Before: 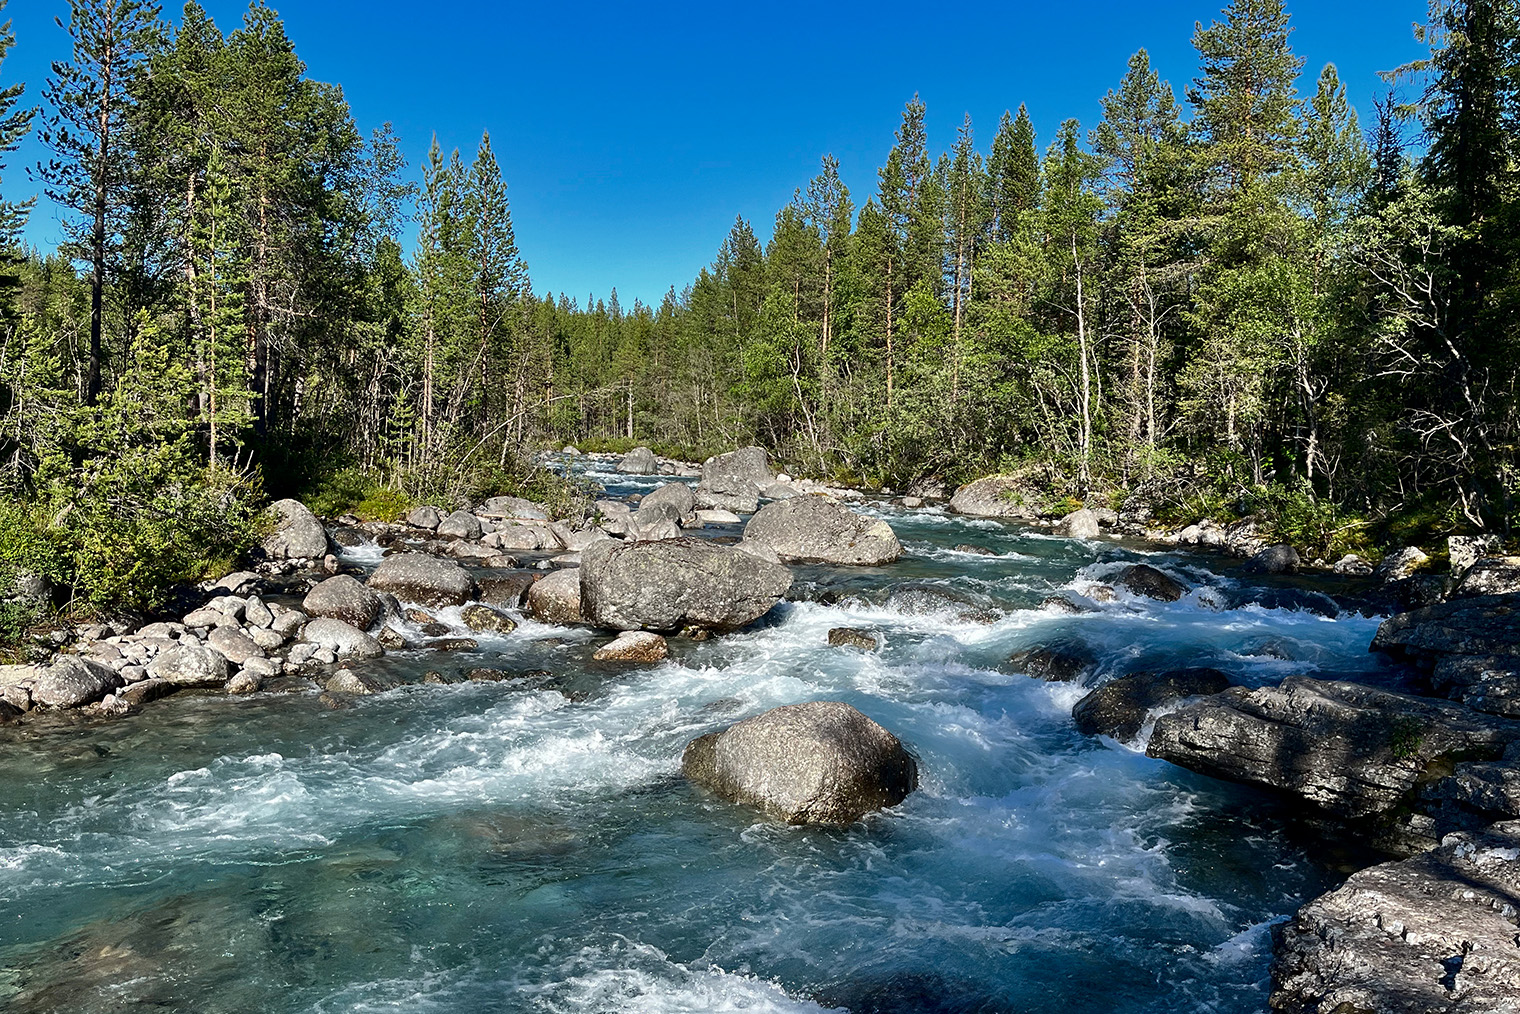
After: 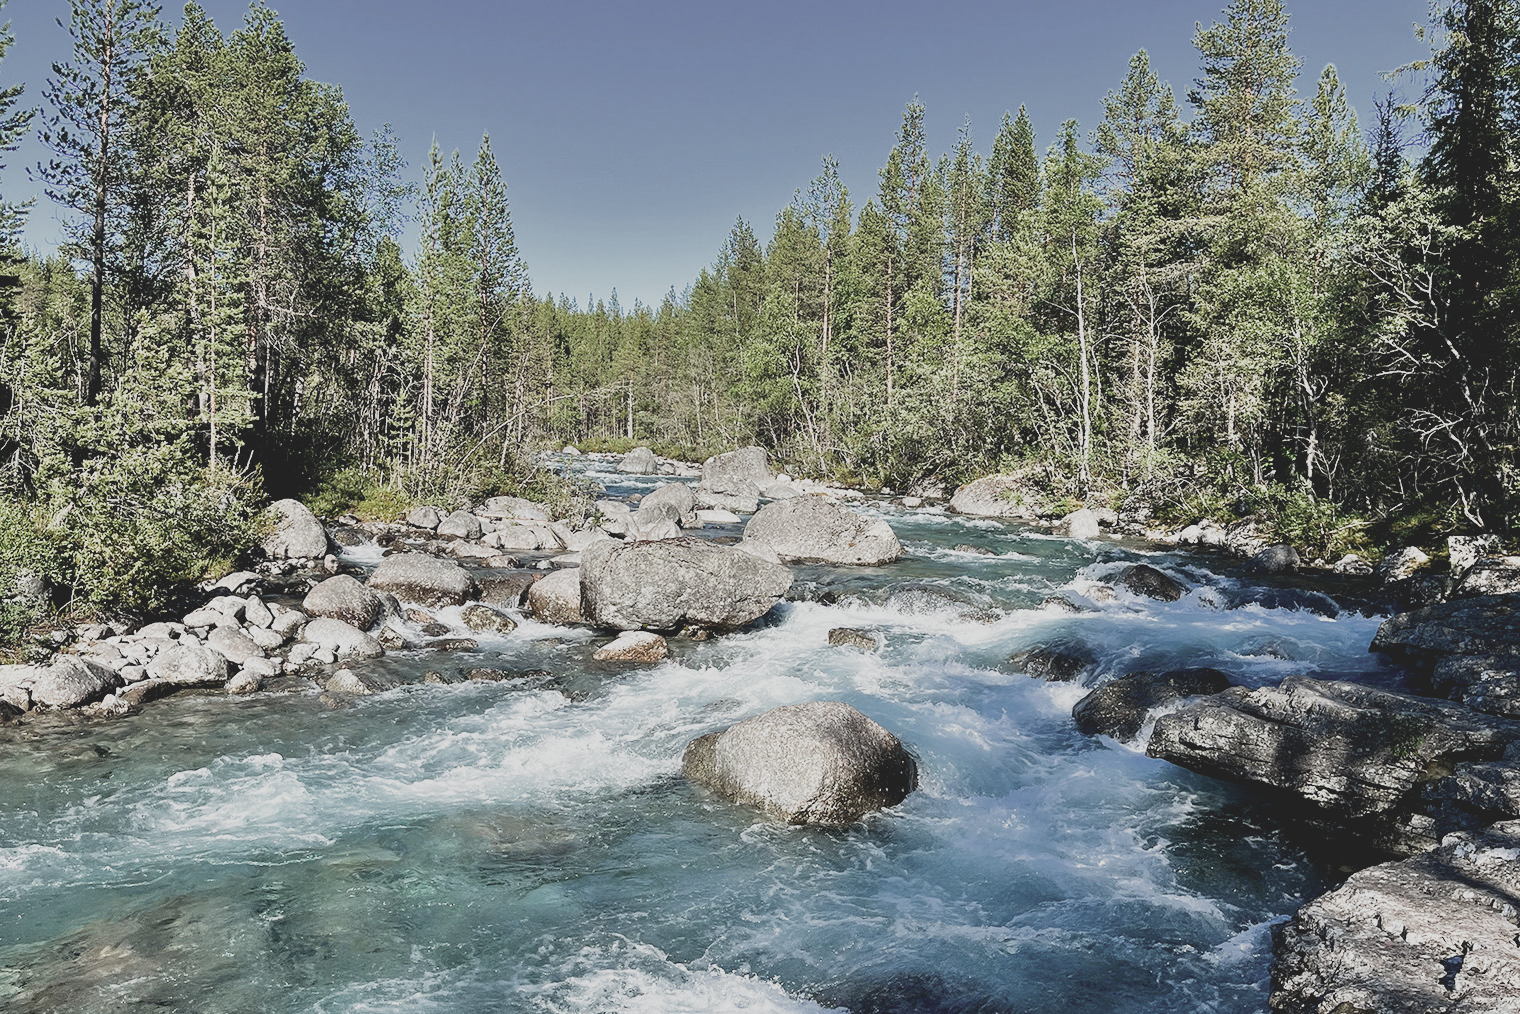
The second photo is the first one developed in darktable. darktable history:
filmic rgb: middle gray luminance 9.23%, black relative exposure -10.55 EV, white relative exposure 3.45 EV, threshold 6 EV, target black luminance 0%, hardness 5.98, latitude 59.69%, contrast 1.087, highlights saturation mix 5%, shadows ↔ highlights balance 29.23%, add noise in highlights 0, color science v3 (2019), use custom middle-gray values true, iterations of high-quality reconstruction 0, contrast in highlights soft, enable highlight reconstruction true
contrast brightness saturation: contrast -0.26, saturation -0.43
